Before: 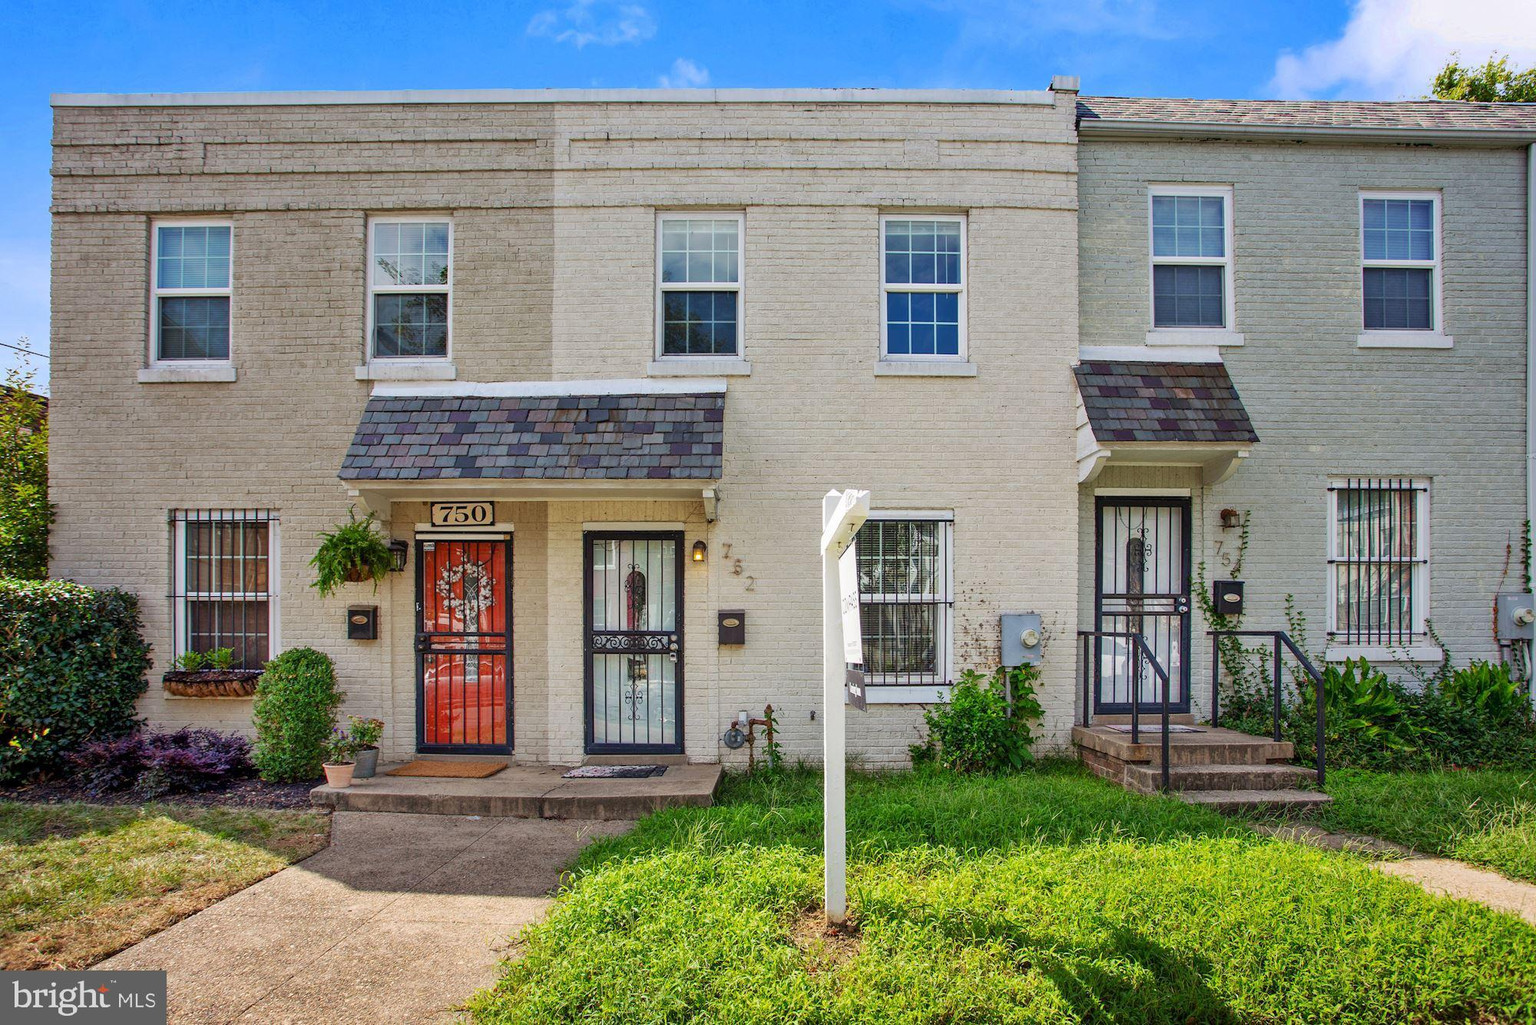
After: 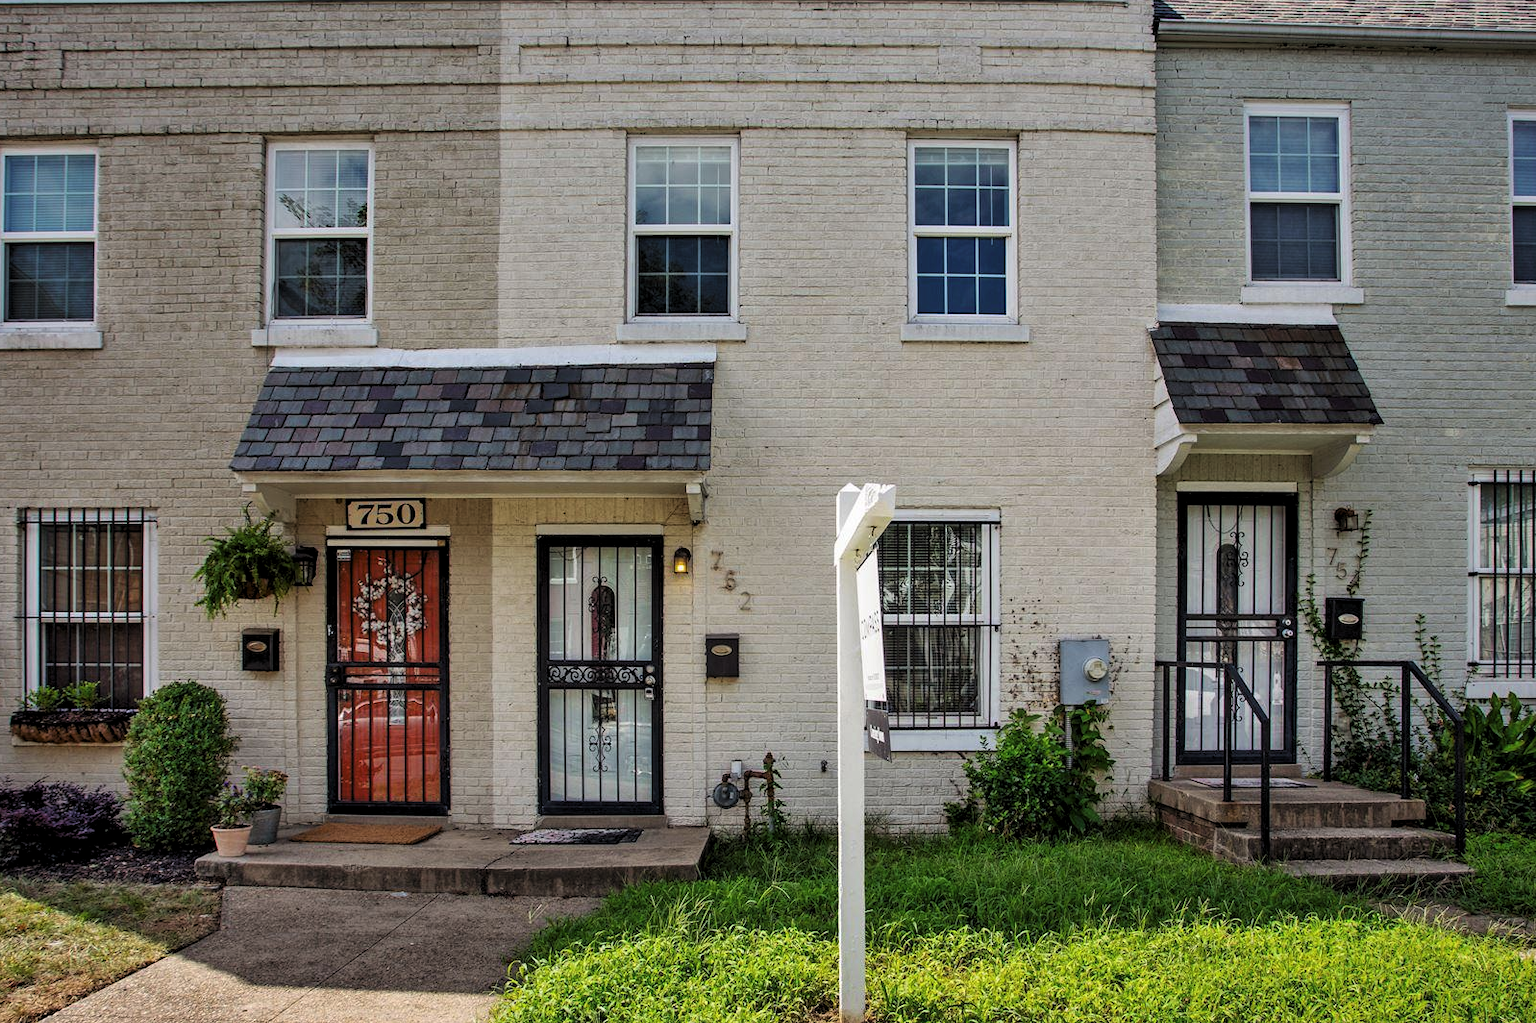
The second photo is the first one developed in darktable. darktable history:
levels: levels [0.116, 0.574, 1]
crop and rotate: left 10.071%, top 10.071%, right 10.02%, bottom 10.02%
